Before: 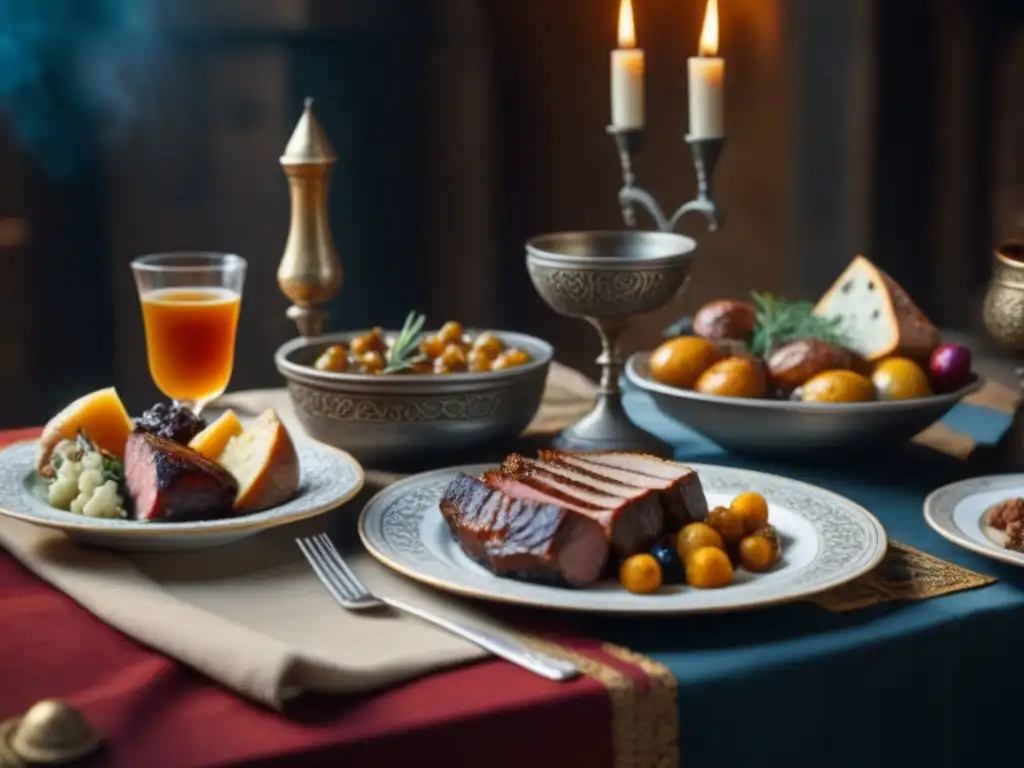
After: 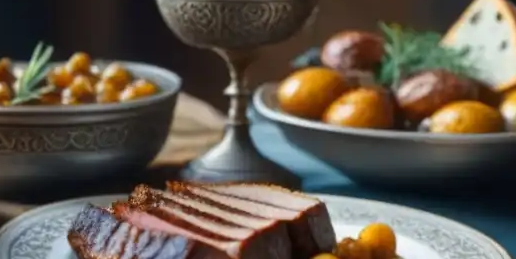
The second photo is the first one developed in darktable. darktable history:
crop: left 36.342%, top 35.104%, right 13.213%, bottom 31.103%
